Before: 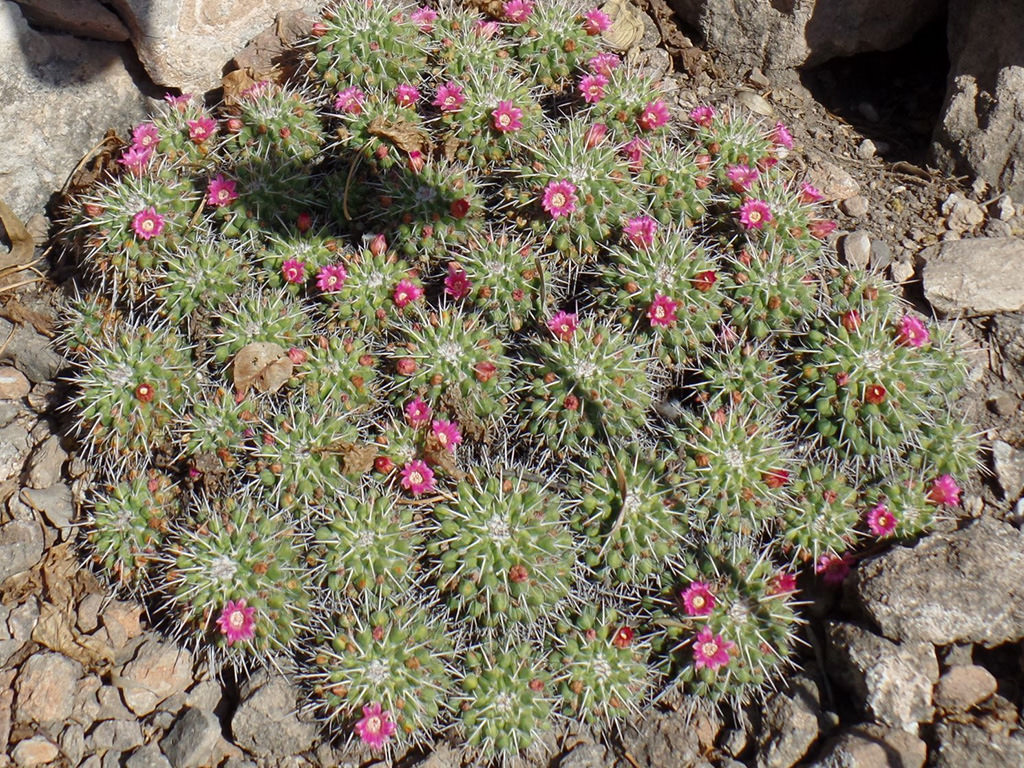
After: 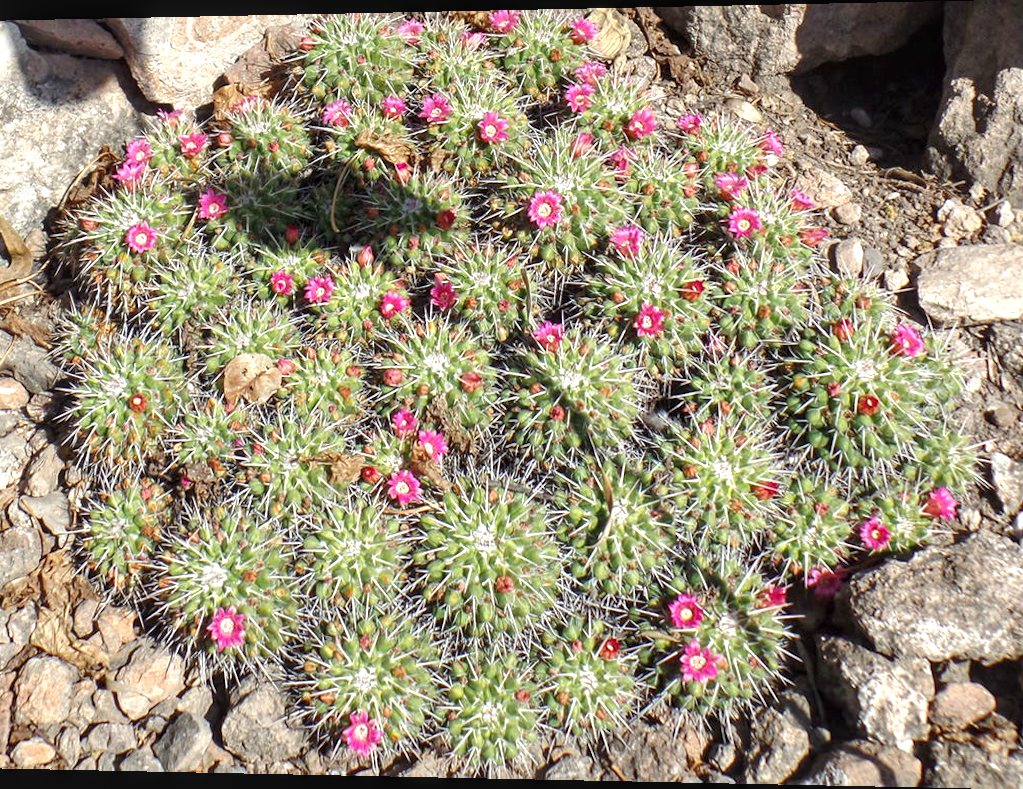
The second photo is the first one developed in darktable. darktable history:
rotate and perspective: lens shift (horizontal) -0.055, automatic cropping off
exposure: exposure 0.785 EV, compensate highlight preservation false
local contrast: on, module defaults
